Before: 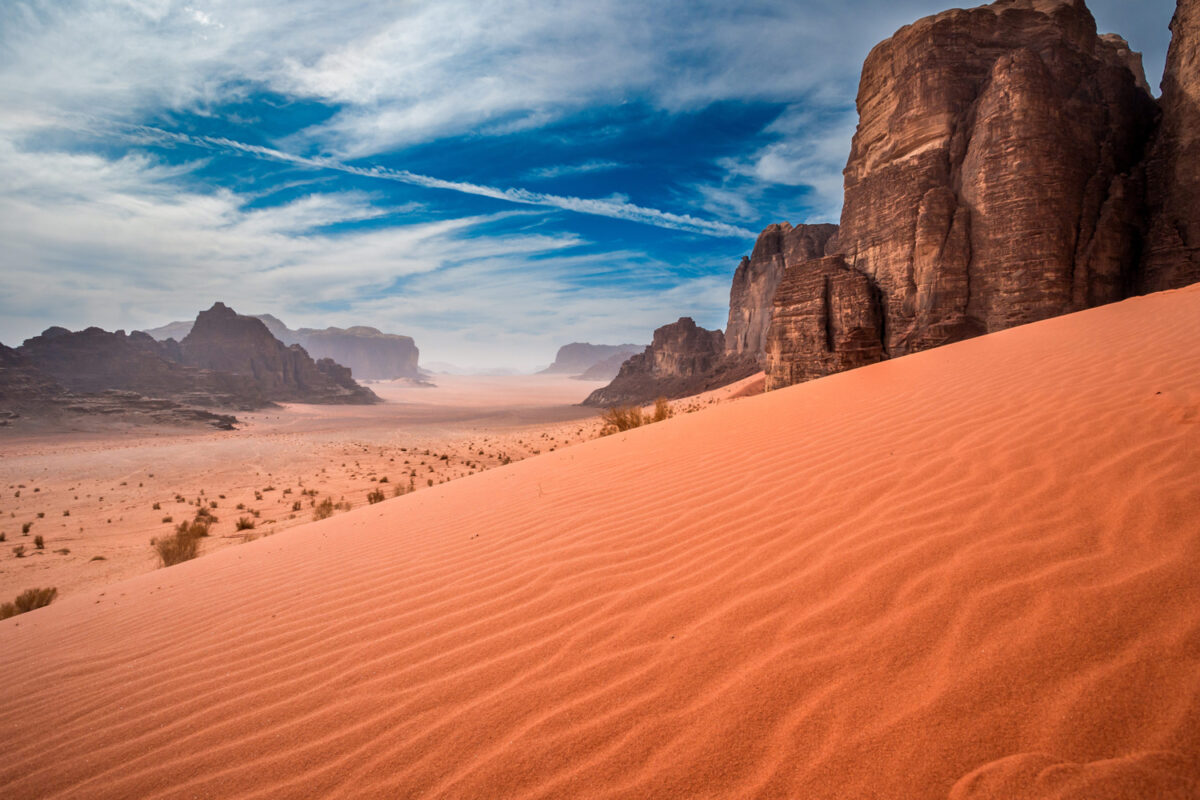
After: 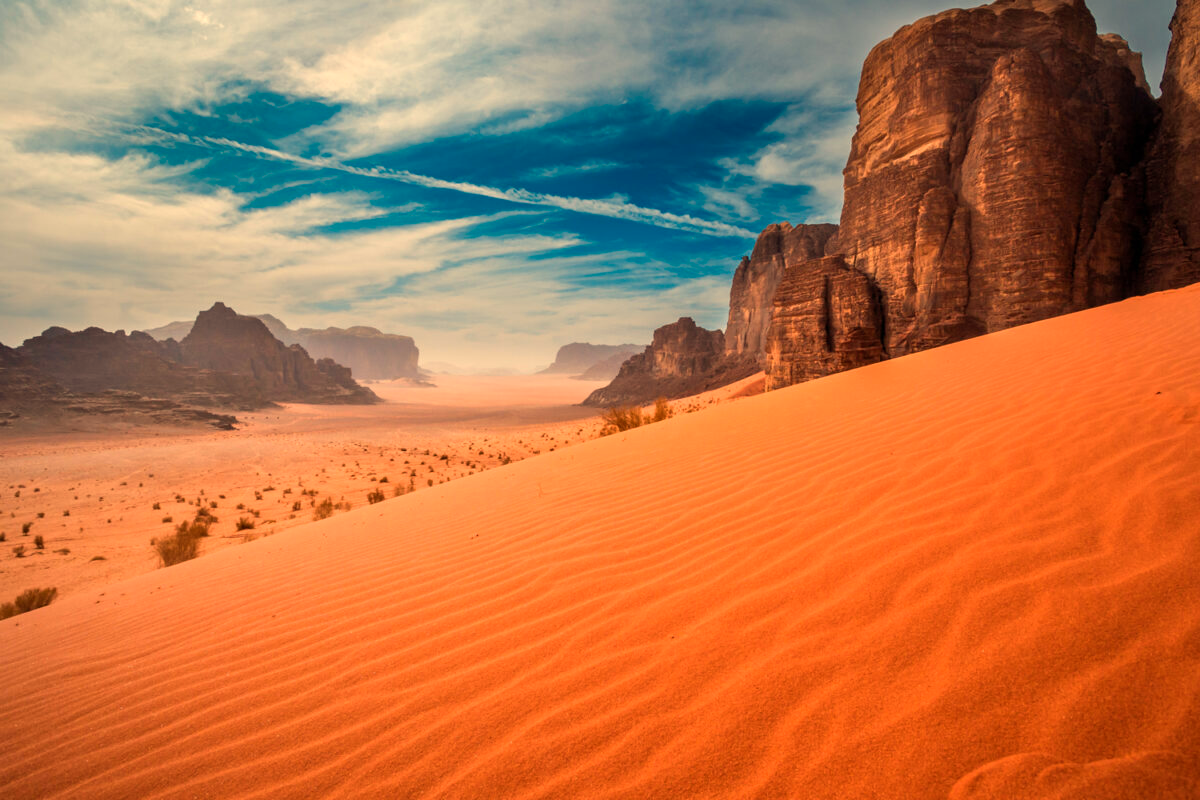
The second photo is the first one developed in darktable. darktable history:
white balance: red 1.138, green 0.996, blue 0.812
color balance rgb: perceptual saturation grading › global saturation 10%, global vibrance 10%
